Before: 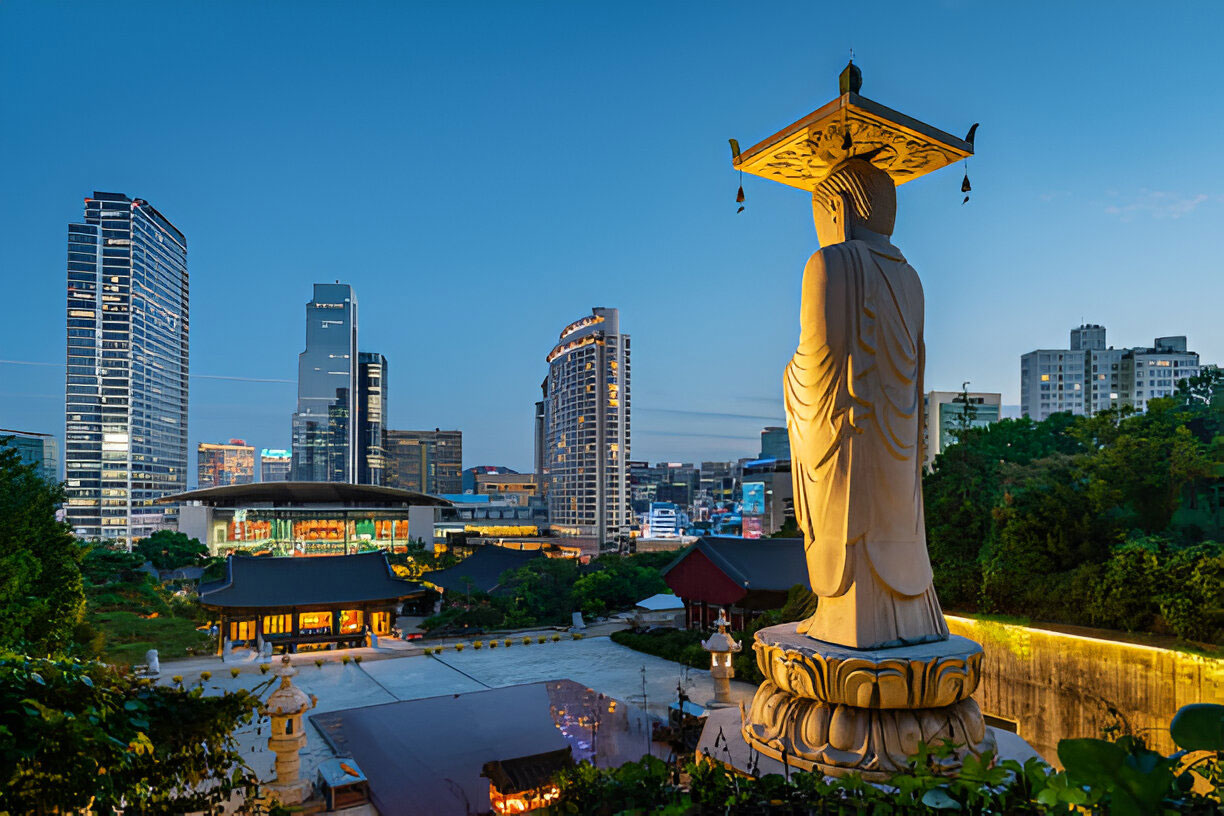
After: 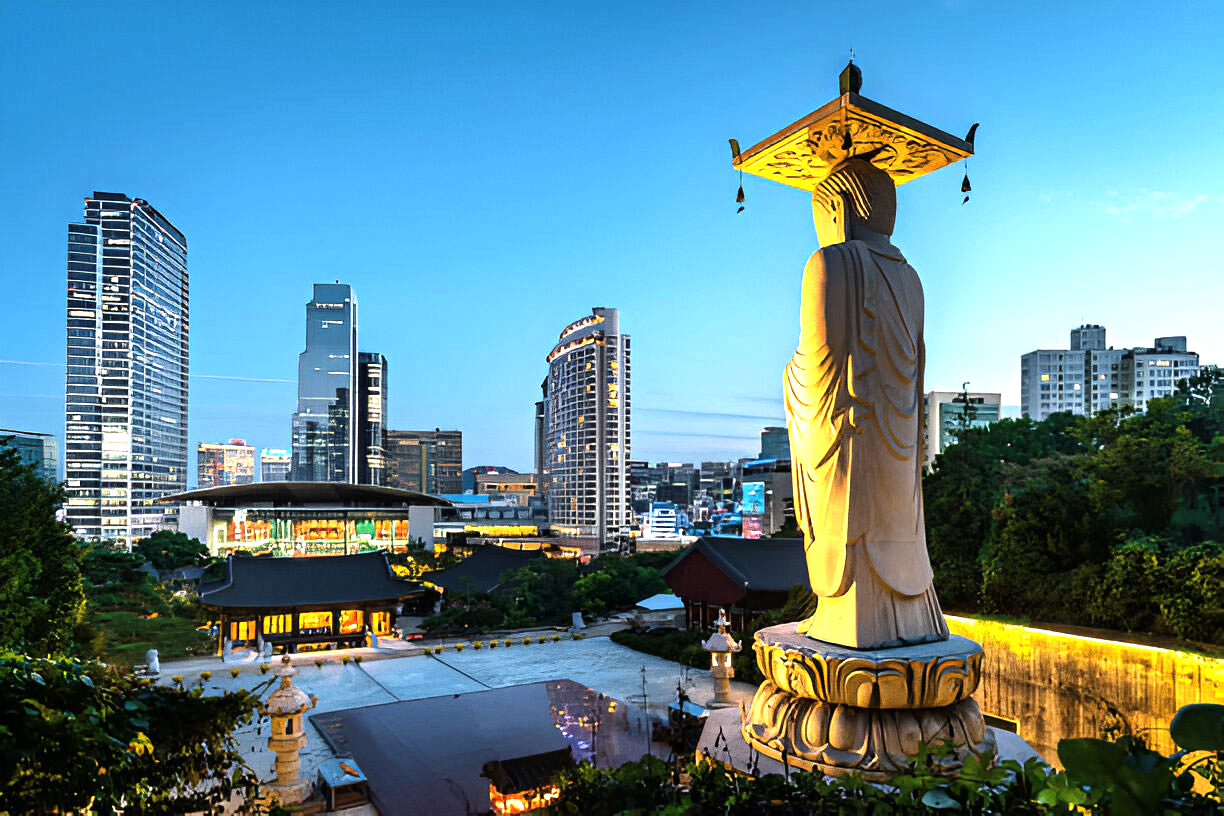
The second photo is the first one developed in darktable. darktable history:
exposure: black level correction 0, exposure 1.2 EV, compensate exposure bias true, compensate highlight preservation false
tone curve: curves: ch0 [(0, 0) (0.153, 0.06) (1, 1)], color space Lab, linked channels, preserve colors none
